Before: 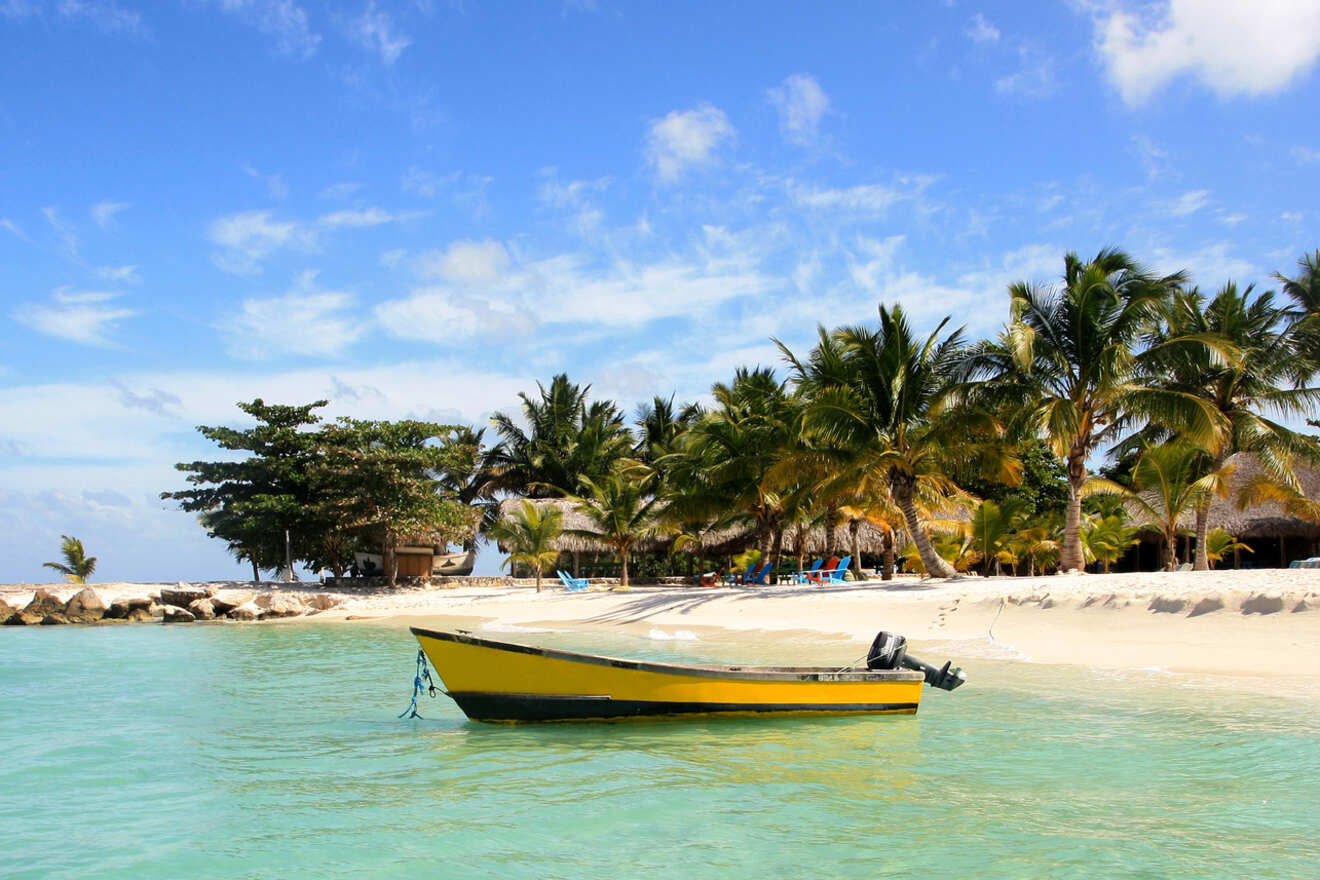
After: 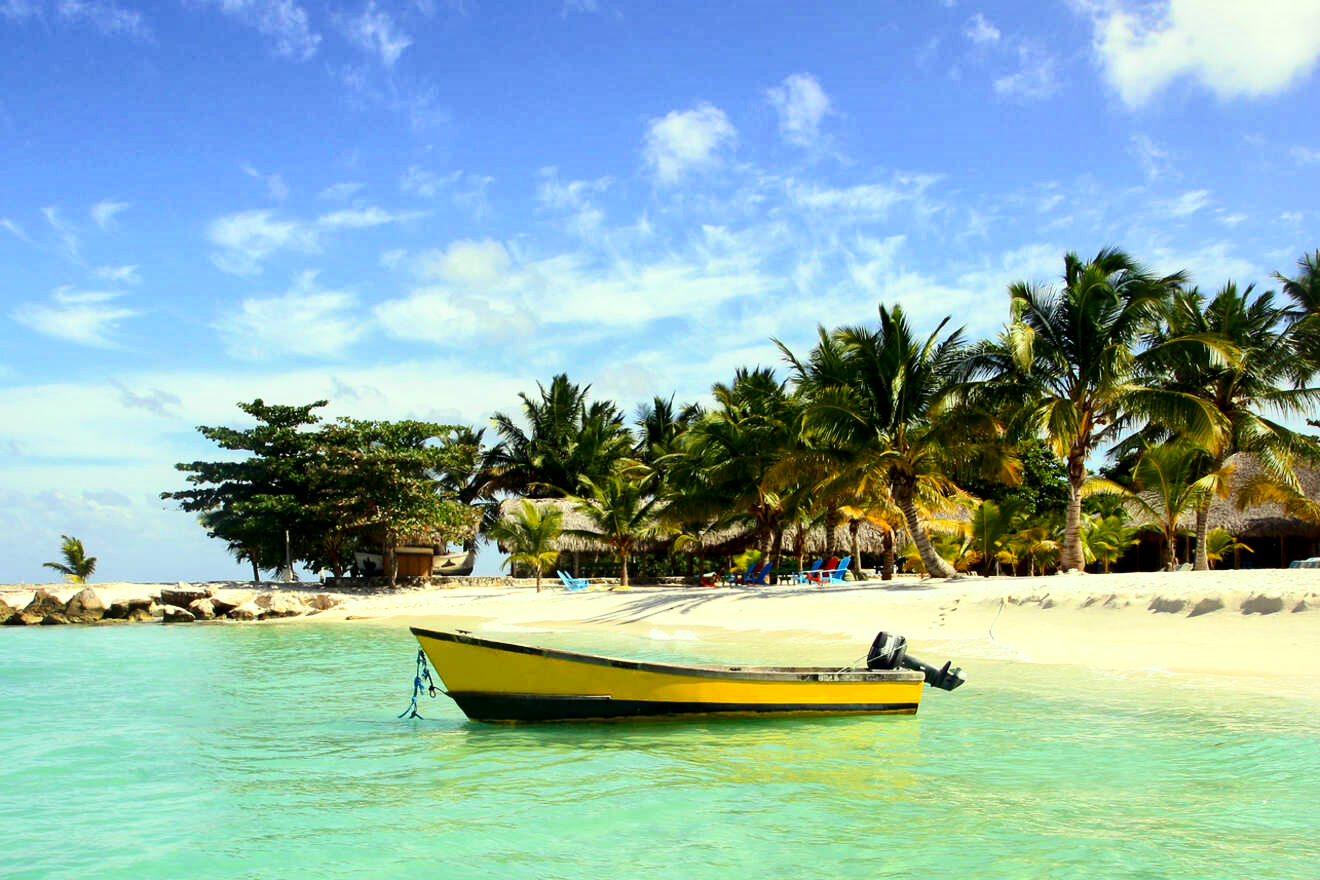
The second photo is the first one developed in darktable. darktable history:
color calibration: output R [0.948, 0.091, -0.04, 0], output G [-0.3, 1.384, -0.085, 0], output B [-0.108, 0.061, 1.08, 0], illuminant same as pipeline (D50), adaptation XYZ, x 0.347, y 0.358, temperature 5021.18 K
contrast brightness saturation: contrast 0.218
local contrast: mode bilateral grid, contrast 20, coarseness 50, detail 130%, midtone range 0.2
color correction: highlights a* -5.7, highlights b* 10.95
